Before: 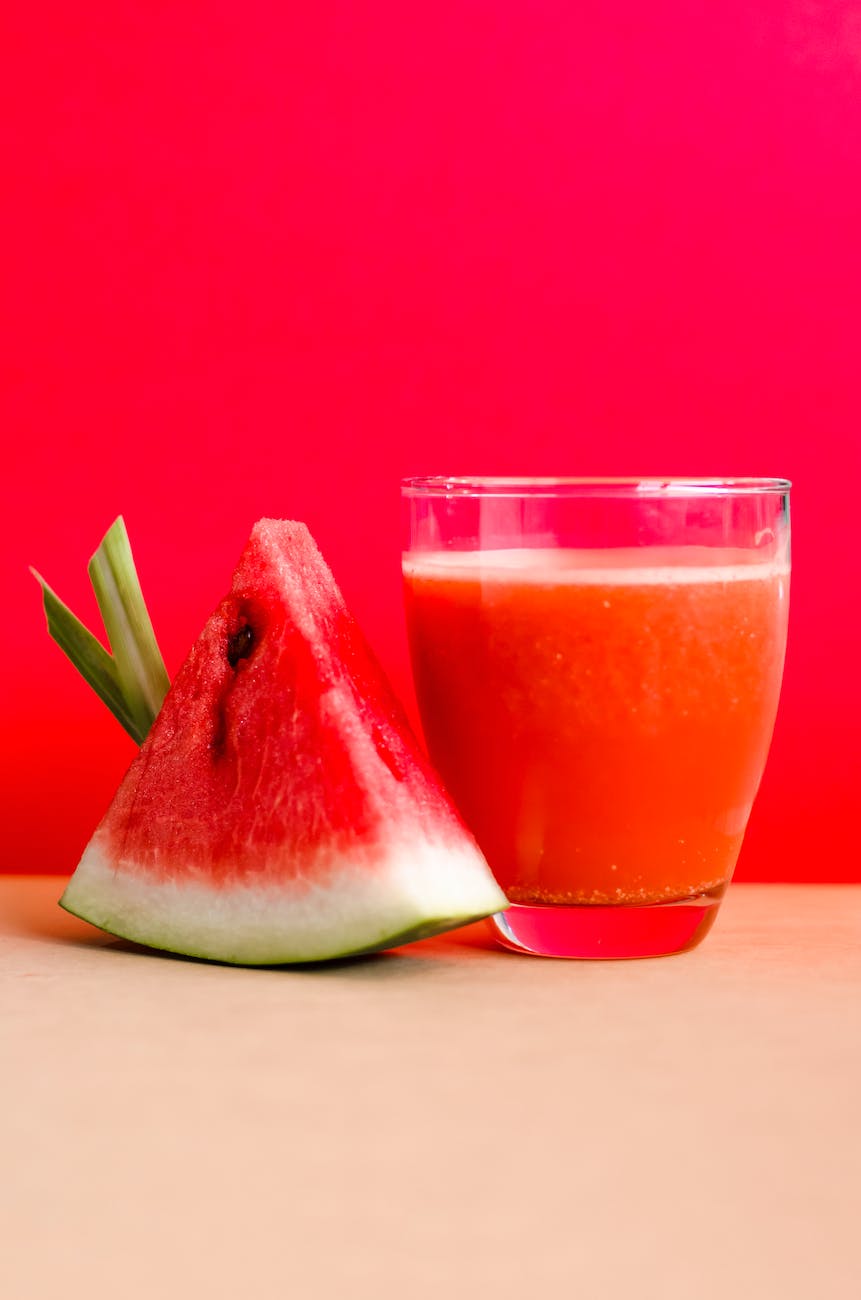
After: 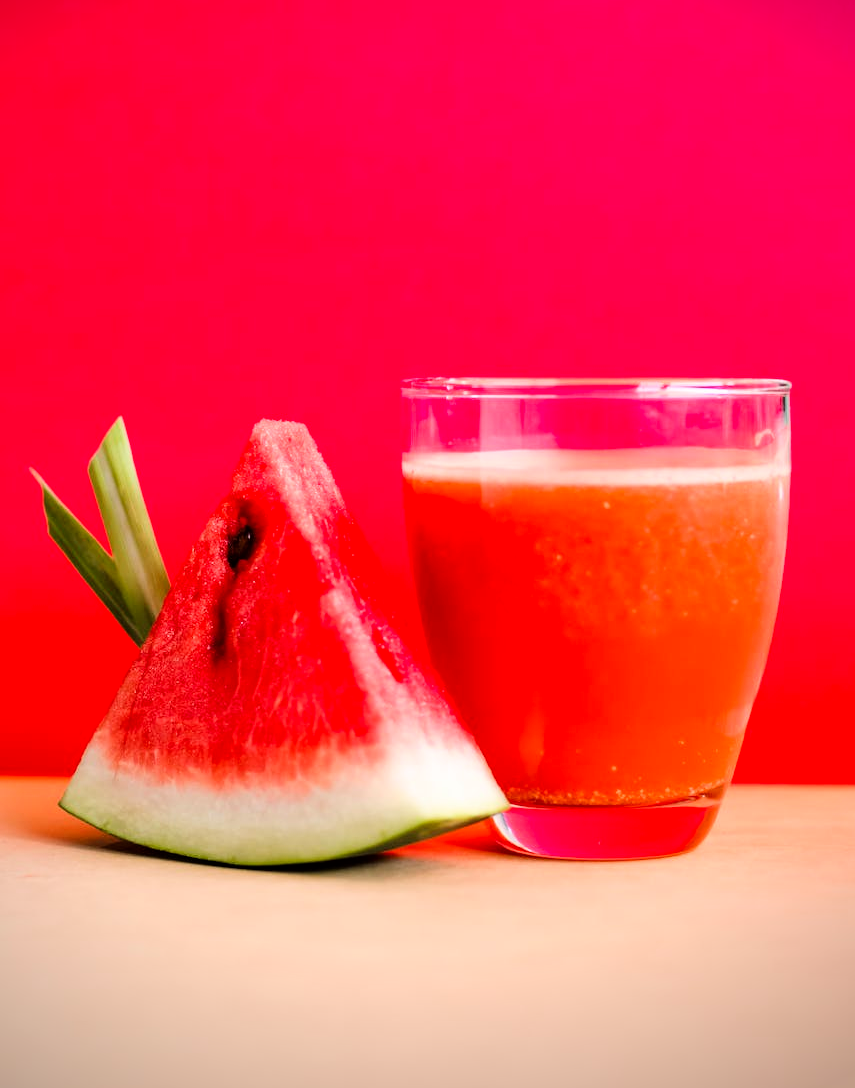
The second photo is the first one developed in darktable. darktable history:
vignetting: fall-off start 97.23%, saturation -0.024, center (-0.033, -0.042), width/height ratio 1.179, unbound false
crop: top 7.625%, bottom 8.027%
exposure: black level correction 0.002, compensate highlight preservation false
tone curve: curves: ch0 [(0, 0) (0.004, 0.001) (0.133, 0.112) (0.325, 0.362) (0.832, 0.893) (1, 1)], color space Lab, linked channels, preserve colors none
